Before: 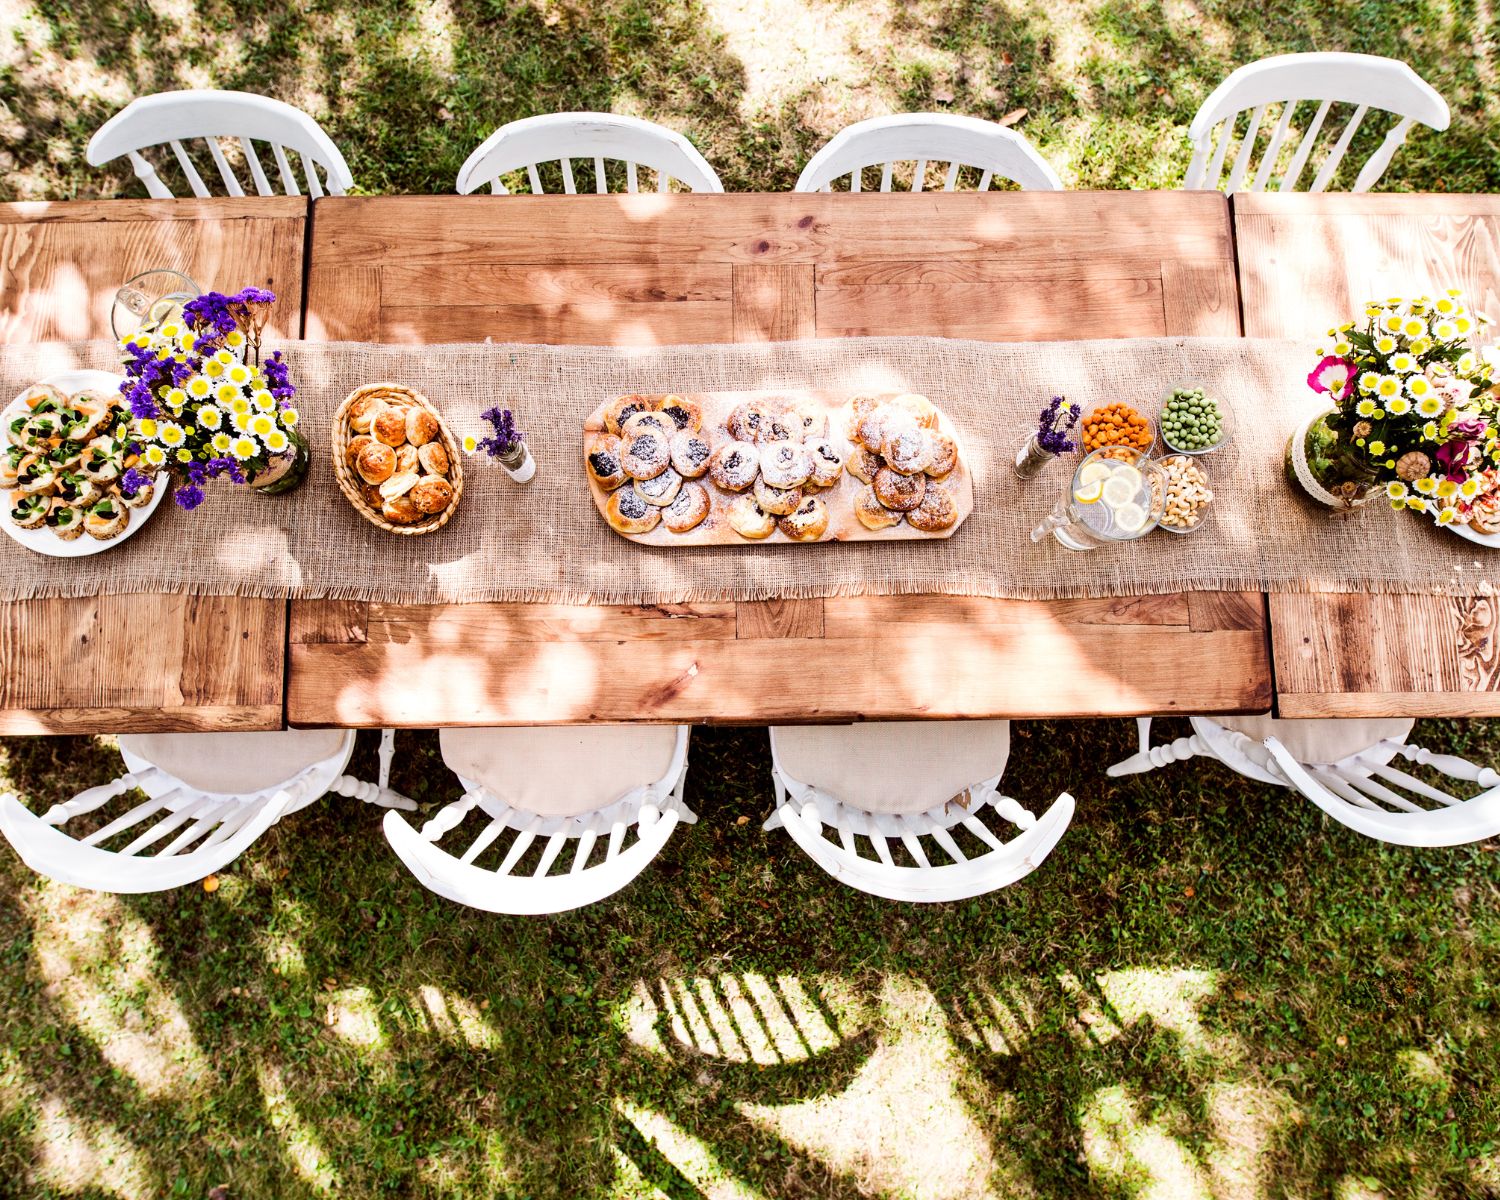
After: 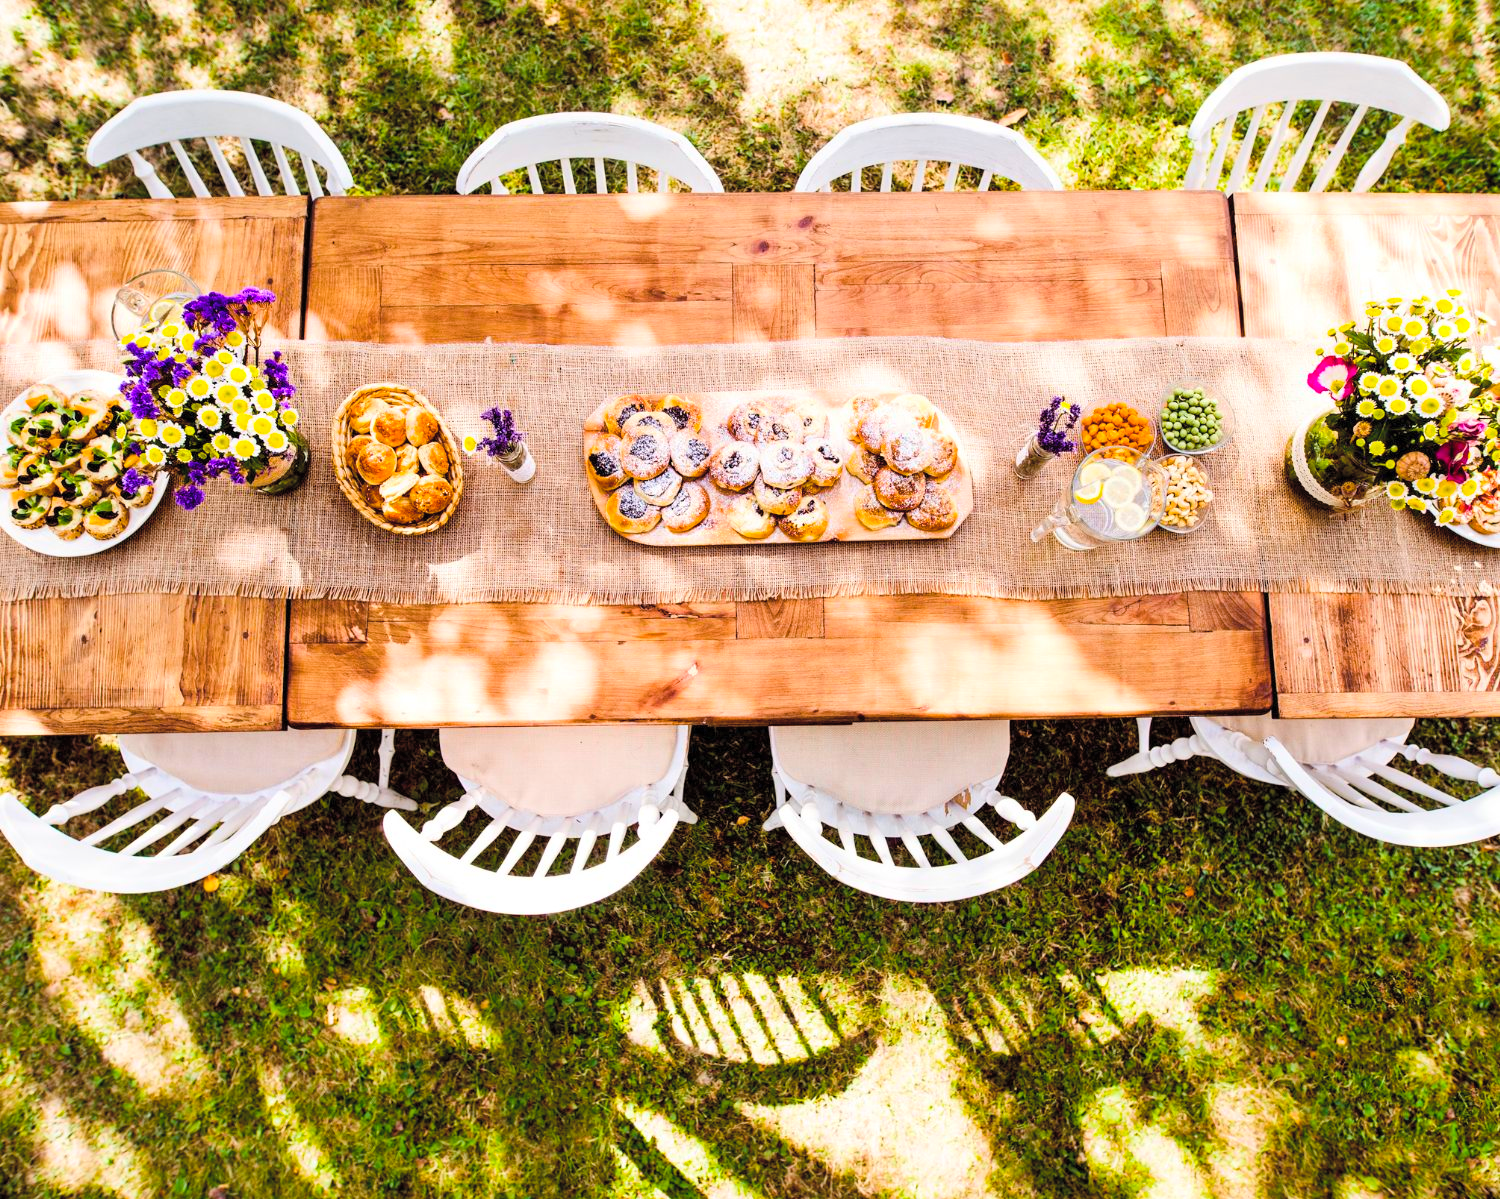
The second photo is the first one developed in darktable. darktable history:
contrast brightness saturation: brightness 0.15
crop: bottom 0.071%
color balance rgb: linear chroma grading › global chroma 15%, perceptual saturation grading › global saturation 30%
